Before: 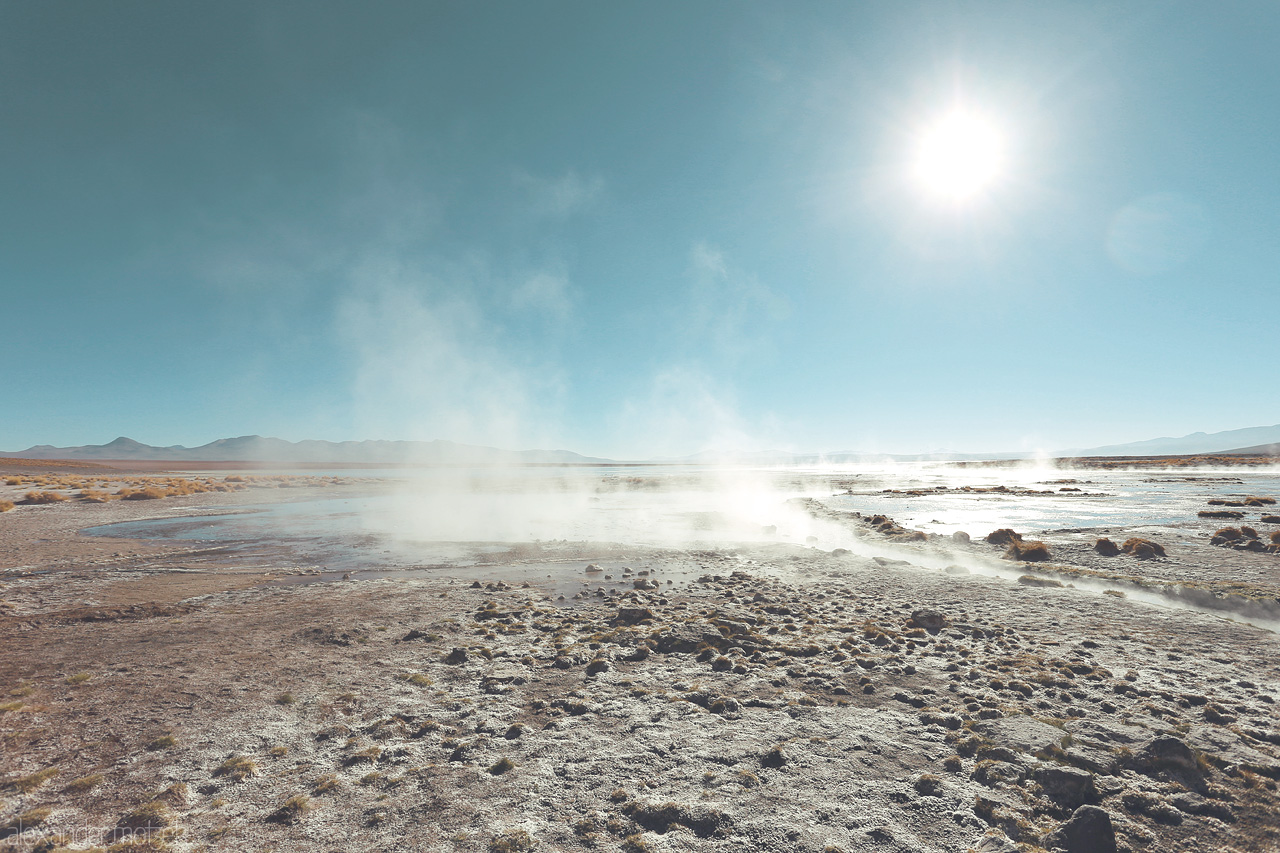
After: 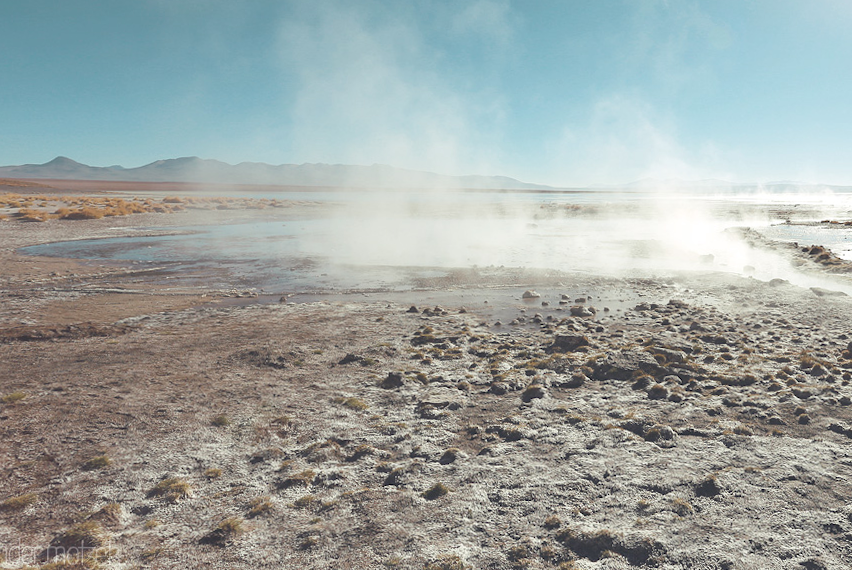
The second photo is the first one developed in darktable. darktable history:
crop and rotate: angle -0.834°, left 3.785%, top 31.724%, right 28.156%
